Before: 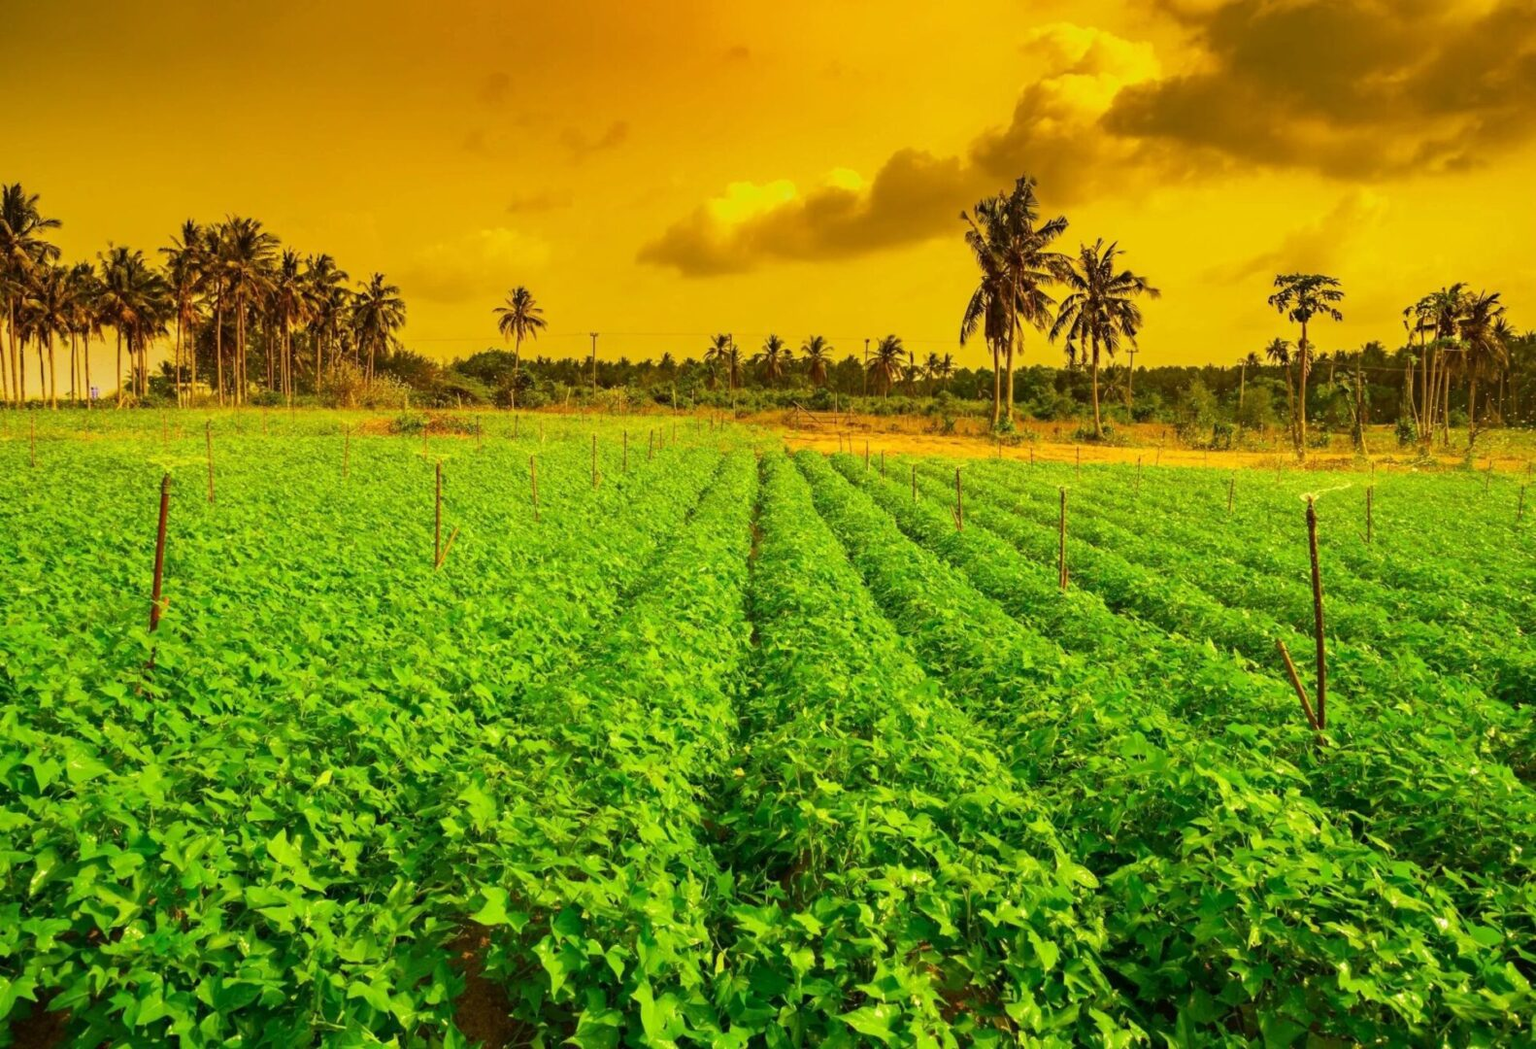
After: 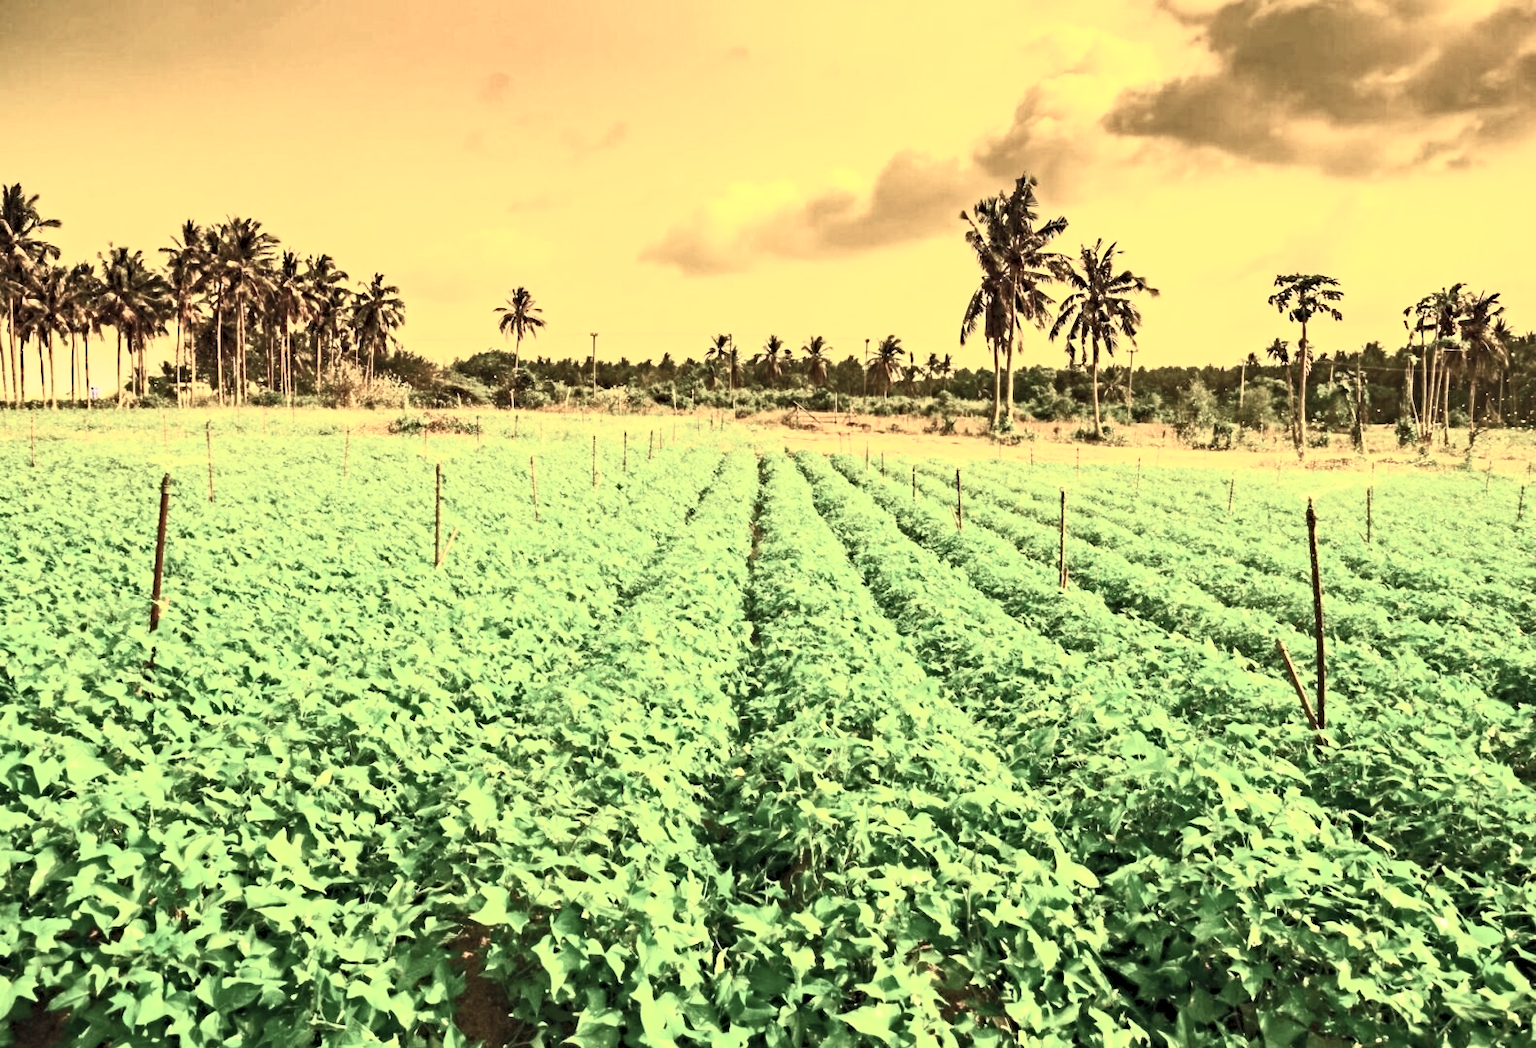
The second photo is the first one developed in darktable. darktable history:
contrast brightness saturation: contrast 0.57, brightness 0.57, saturation -0.34
contrast equalizer: y [[0.5, 0.501, 0.525, 0.597, 0.58, 0.514], [0.5 ×6], [0.5 ×6], [0 ×6], [0 ×6]]
